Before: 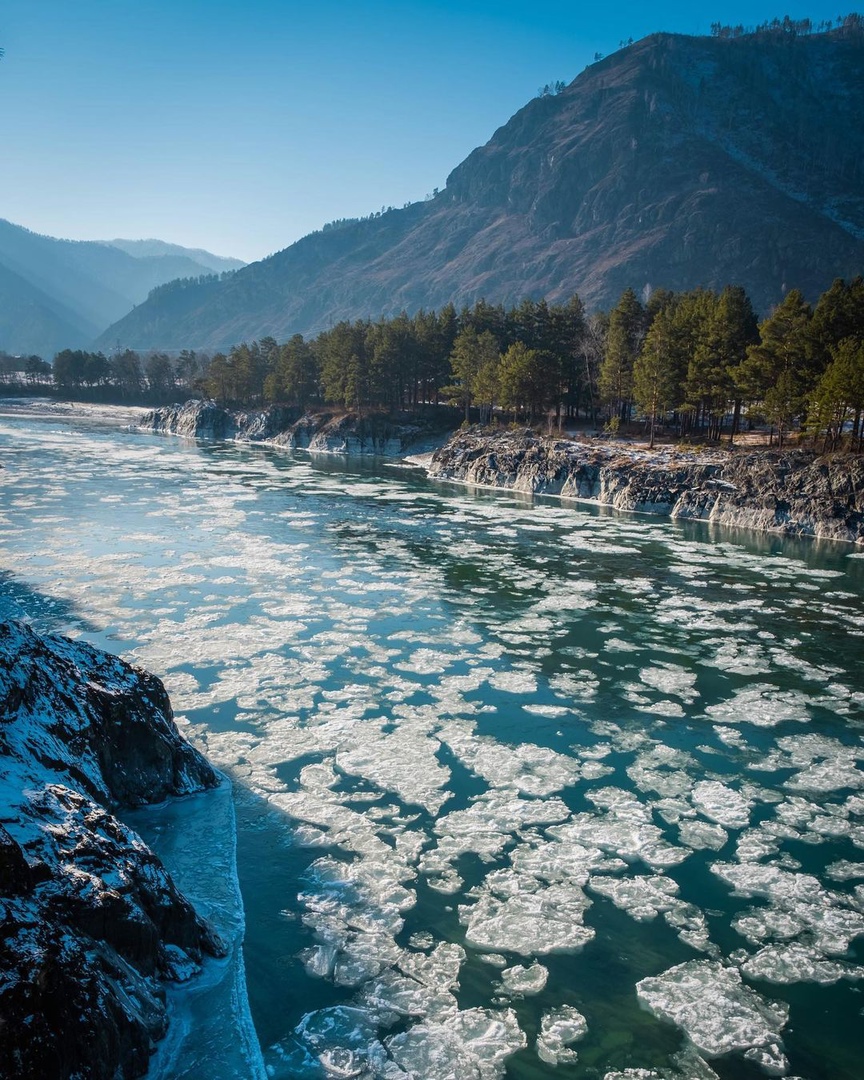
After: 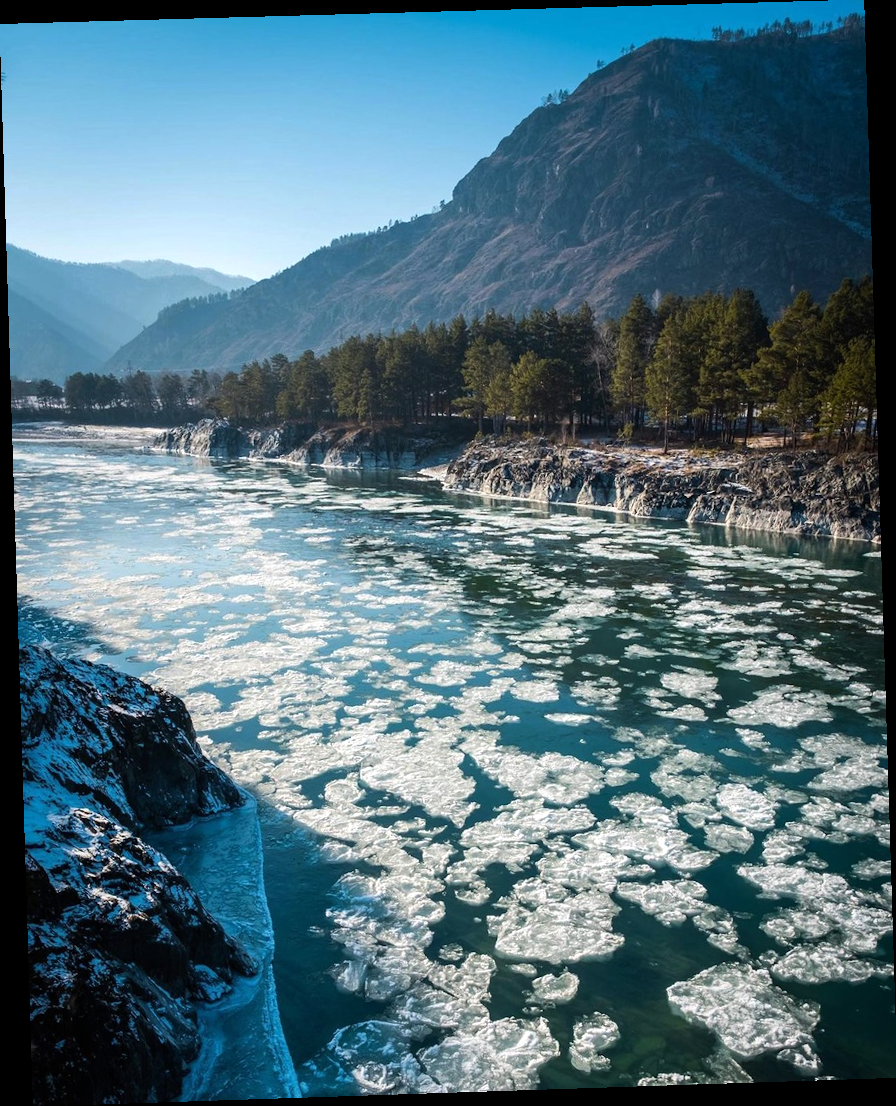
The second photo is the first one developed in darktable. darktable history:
tone equalizer: -8 EV -0.417 EV, -7 EV -0.389 EV, -6 EV -0.333 EV, -5 EV -0.222 EV, -3 EV 0.222 EV, -2 EV 0.333 EV, -1 EV 0.389 EV, +0 EV 0.417 EV, edges refinement/feathering 500, mask exposure compensation -1.57 EV, preserve details no
exposure: exposure -0.05 EV
rotate and perspective: rotation -1.77°, lens shift (horizontal) 0.004, automatic cropping off
